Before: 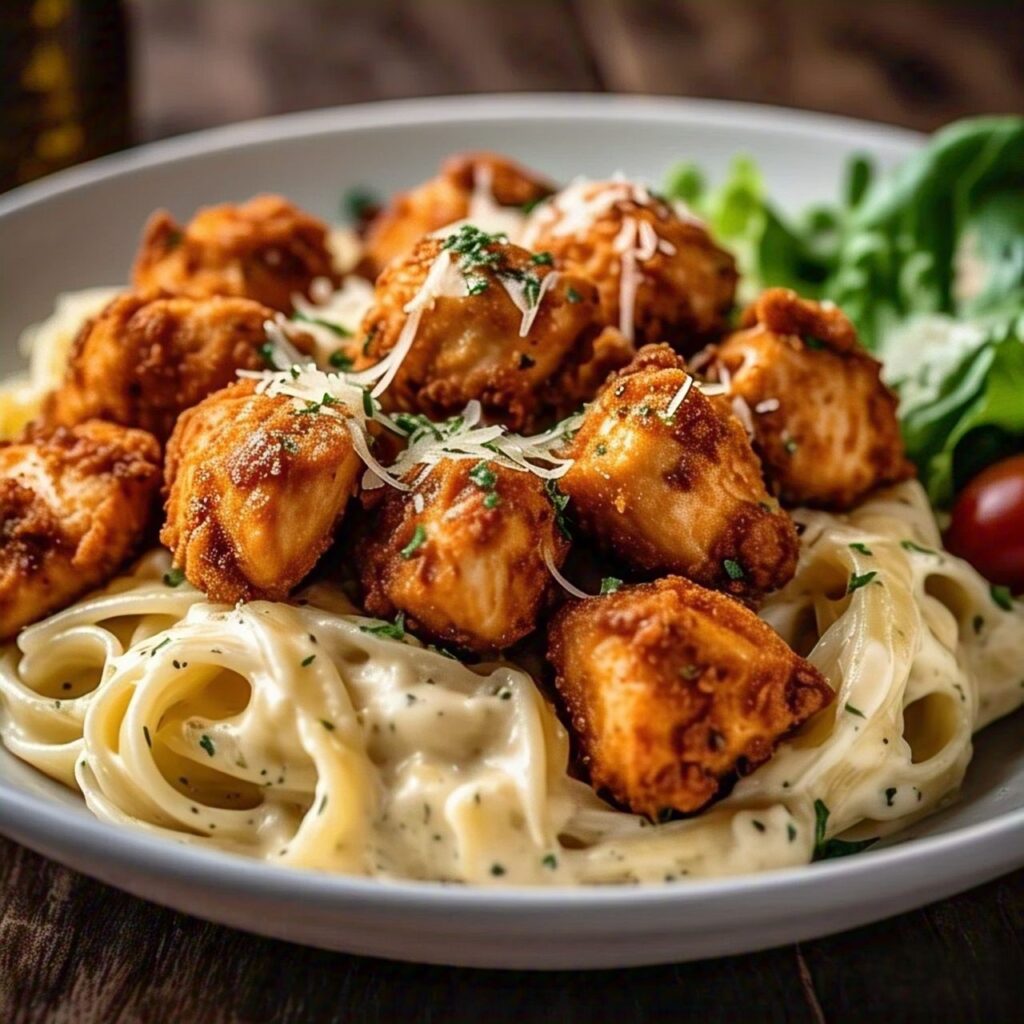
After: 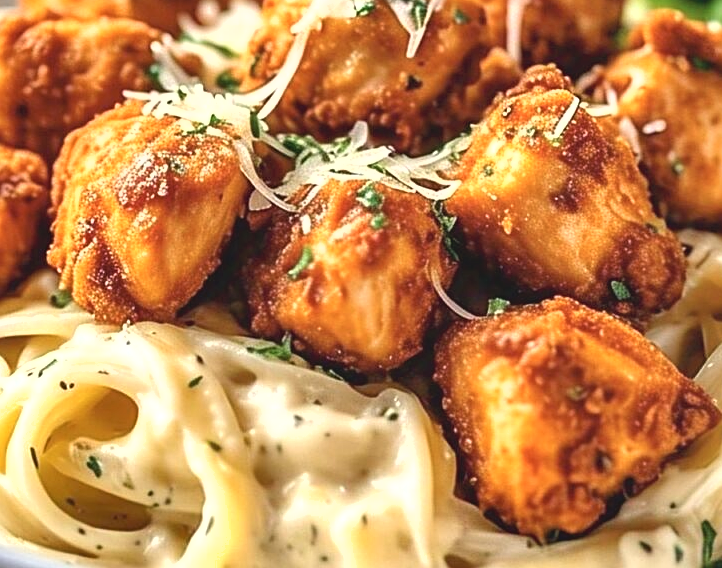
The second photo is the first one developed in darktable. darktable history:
crop: left 11.131%, top 27.268%, right 18.273%, bottom 17.239%
shadows and highlights: shadows 34.4, highlights -34.82, soften with gaussian
sharpen: on, module defaults
exposure: black level correction 0, exposure 0.95 EV, compensate highlight preservation false
contrast brightness saturation: contrast -0.139, brightness 0.049, saturation -0.125
